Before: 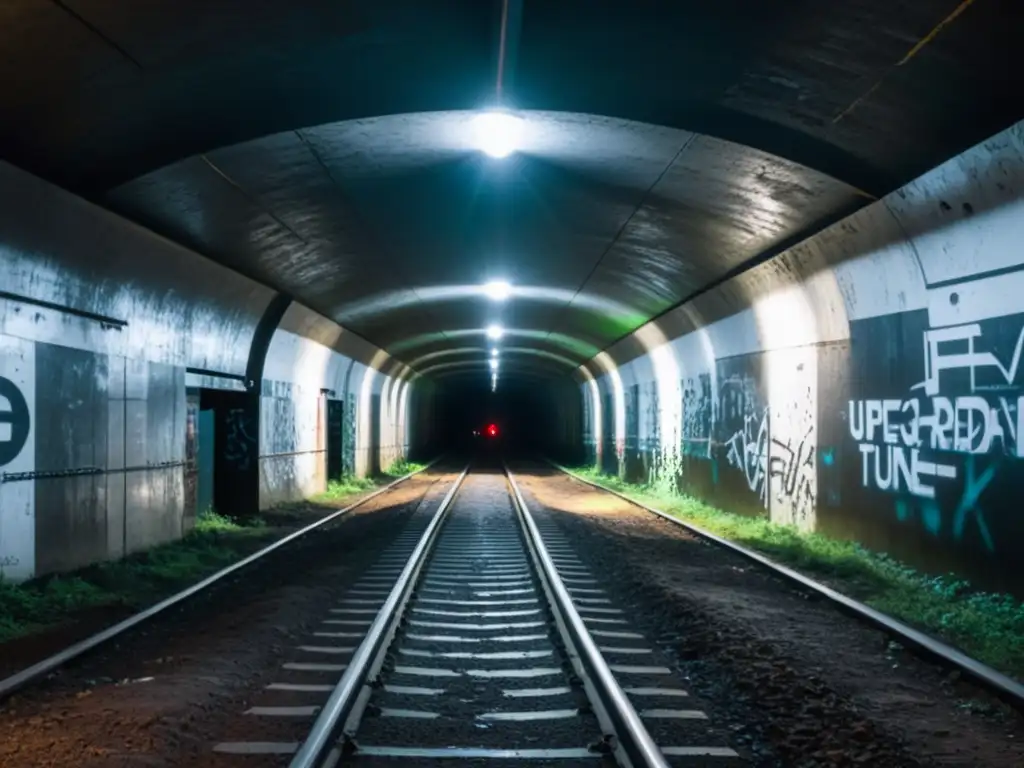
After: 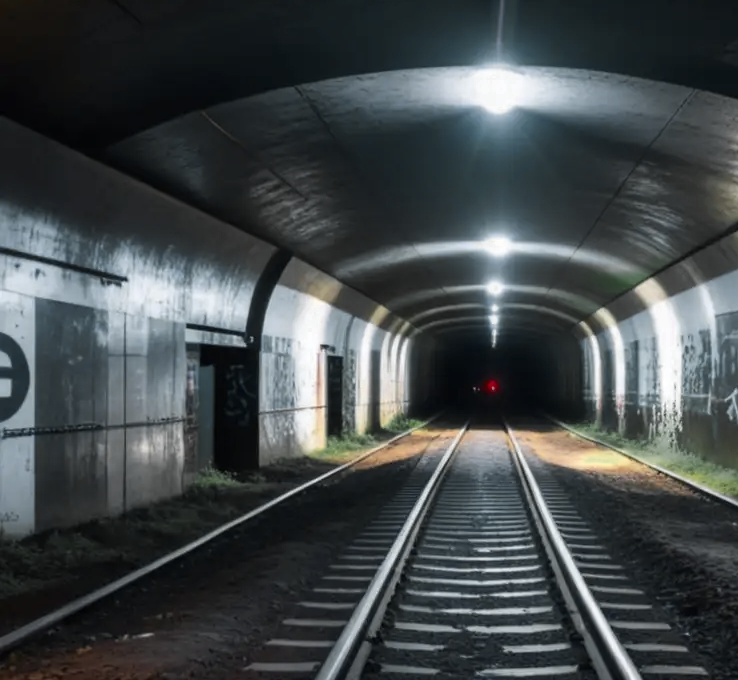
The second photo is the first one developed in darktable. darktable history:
crop: top 5.754%, right 27.854%, bottom 5.626%
color zones: curves: ch0 [(0.035, 0.242) (0.25, 0.5) (0.384, 0.214) (0.488, 0.255) (0.75, 0.5)]; ch1 [(0.063, 0.379) (0.25, 0.5) (0.354, 0.201) (0.489, 0.085) (0.729, 0.271)]; ch2 [(0.25, 0.5) (0.38, 0.517) (0.442, 0.51) (0.735, 0.456)]
